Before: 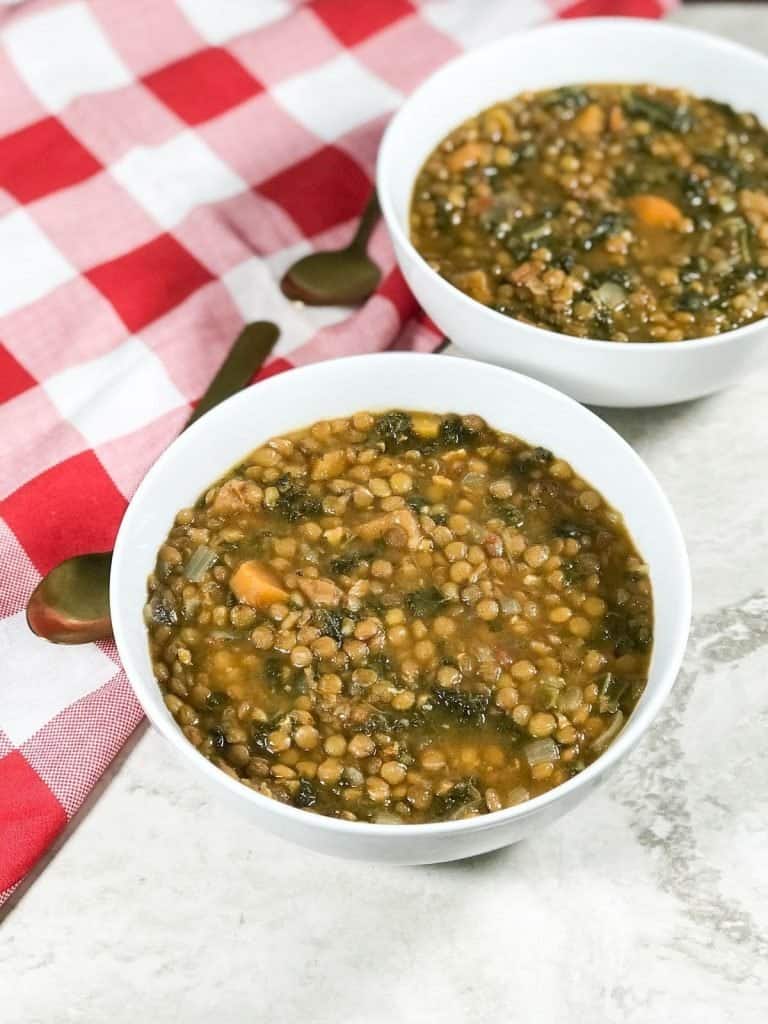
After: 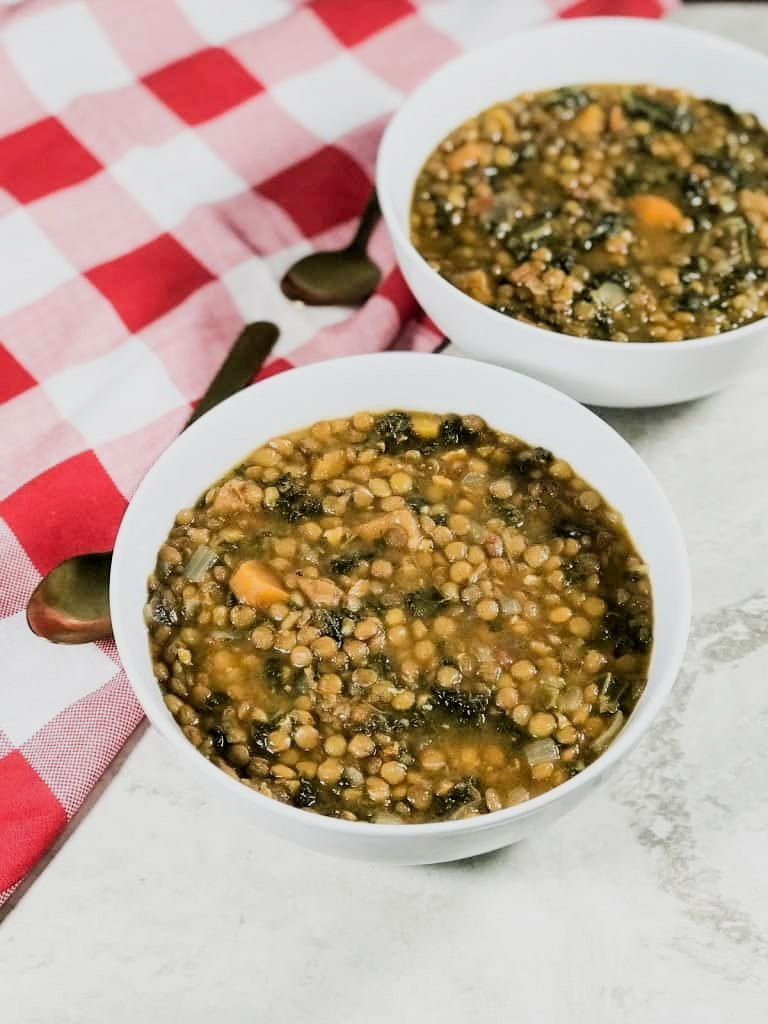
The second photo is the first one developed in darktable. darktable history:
filmic rgb: black relative exposure -5.12 EV, white relative exposure 3.99 EV, hardness 2.89, contrast 1.301, highlights saturation mix -31.16%, iterations of high-quality reconstruction 0
